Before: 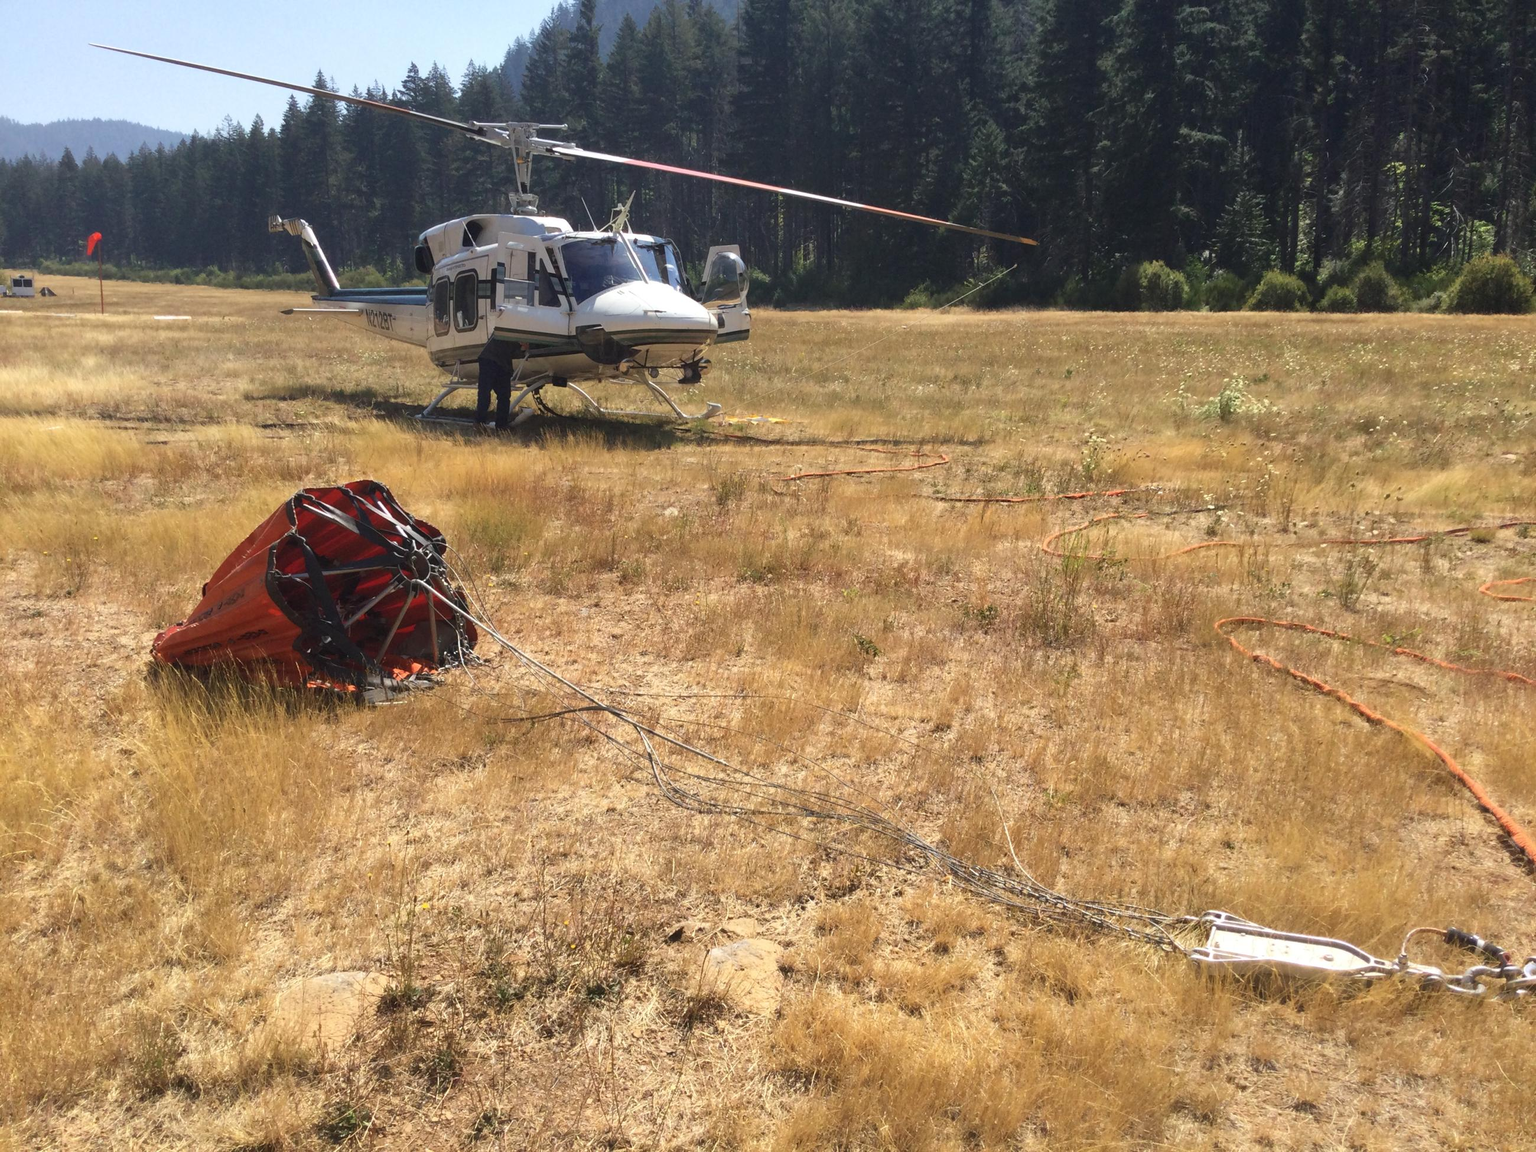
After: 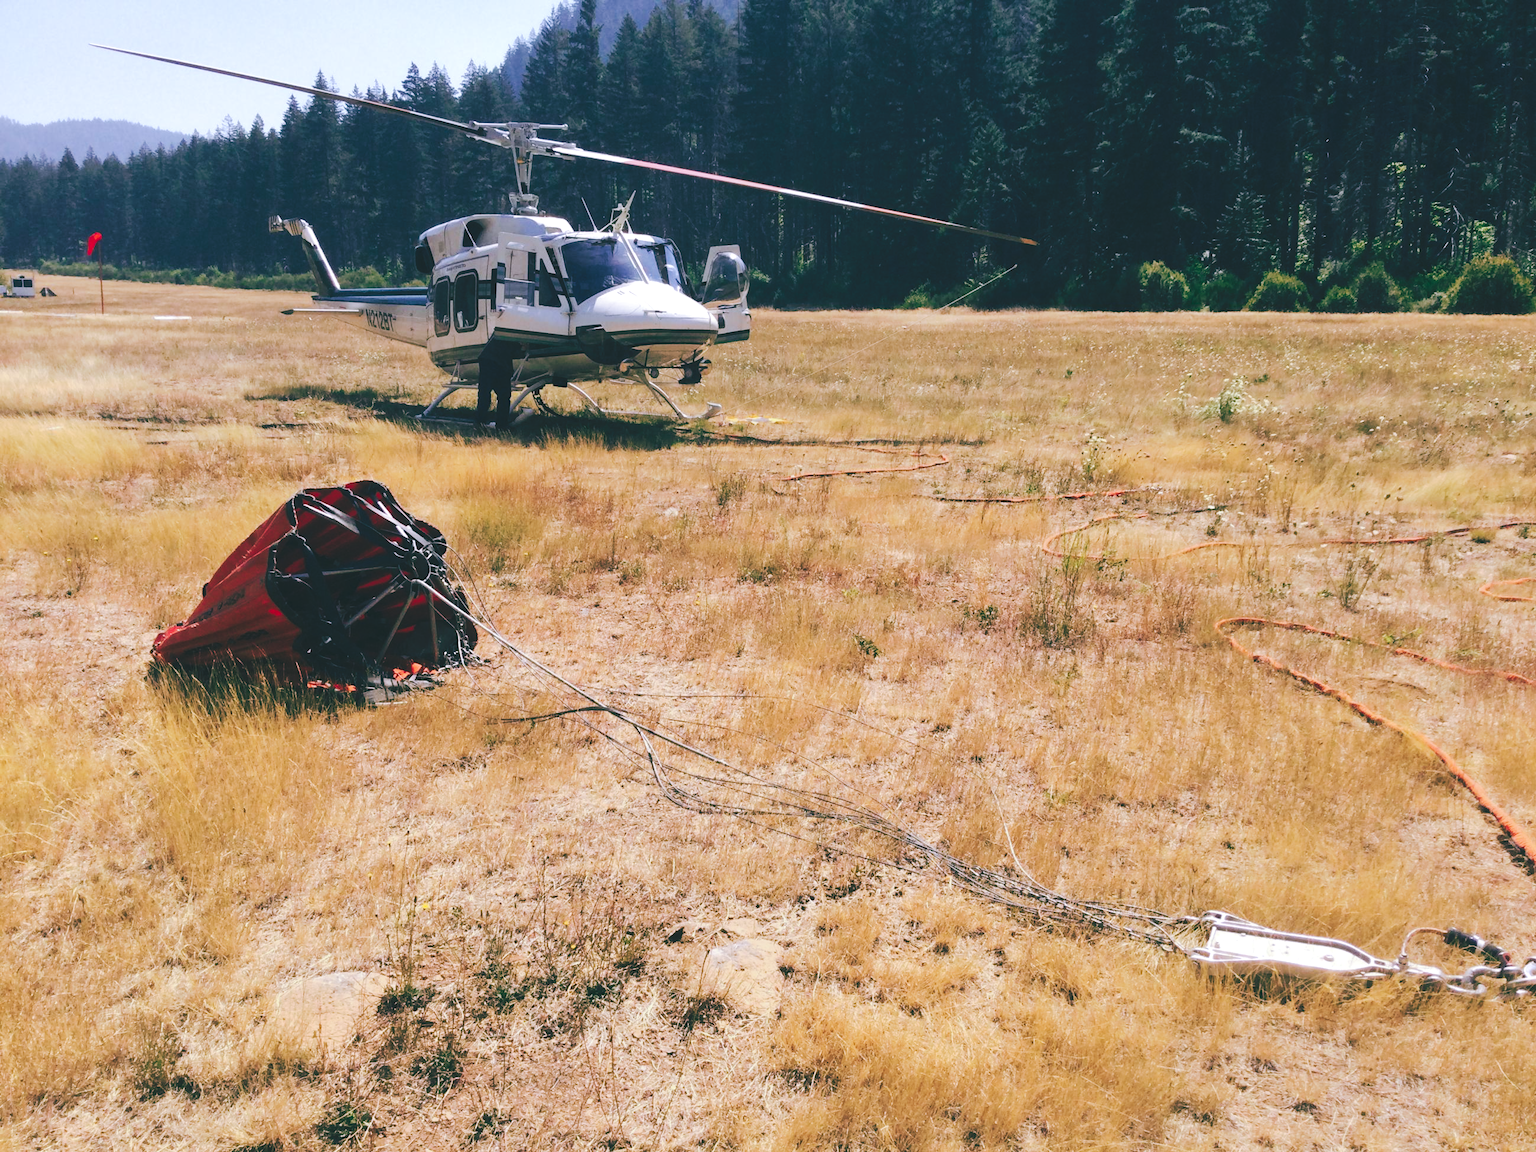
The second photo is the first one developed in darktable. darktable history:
tone curve: curves: ch0 [(0, 0) (0.003, 0.108) (0.011, 0.112) (0.025, 0.117) (0.044, 0.126) (0.069, 0.133) (0.1, 0.146) (0.136, 0.158) (0.177, 0.178) (0.224, 0.212) (0.277, 0.256) (0.335, 0.331) (0.399, 0.423) (0.468, 0.538) (0.543, 0.641) (0.623, 0.721) (0.709, 0.792) (0.801, 0.845) (0.898, 0.917) (1, 1)], preserve colors none
color look up table: target L [93.55, 92.63, 89.64, 83.6, 66.92, 62.38, 60.12, 50.05, 46.25, 33.42, 15.79, 6.427, 200.7, 102.53, 87.45, 87.32, 64.74, 57.58, 55.92, 47.77, 44.66, 52.06, 26.7, 11.62, 89.26, 76.25, 69.61, 71.39, 62.65, 62.23, 66.89, 57.09, 47.11, 46.39, 44.77, 37.65, 38.4, 38.22, 32.43, 27.88, 6.797, 12.2, 85.98, 65.04, 53.16, 49.12, 43.89, 29.83, 18.55], target a [-20.32, -22.05, -33.95, -8.434, -50.51, -57.25, -22.72, -25.27, -4.428, -29.34, -48.46, -19.99, 0, 0, 10.21, 5.272, 37.55, 58.68, 28.02, 63.11, 52.34, 32.35, 41.53, -3.647, 13.14, 21.46, 8.369, 42.64, 68.87, 35.8, 68.84, 0.27, 8.723, 22.79, 28.86, 48.04, 26.45, 54.34, -3.492, 41.72, -8.627, 5.012, -22.82, -25.96, -11.54, -23.85, -11.65, 0.169, -29.5], target b [79.4, 15.94, -9.21, -8.328, 24.69, 51.57, 26.07, 40.55, 20.26, 26.45, 13.37, -0.909, -0.001, -0.002, -2.077, 42.36, 4.032, 28.15, 24.26, 32.86, 0.66, 50.2, 7.615, 5.371, -18.85, -37.18, -25.73, -44.68, -38.96, -38.28, -52.12, -7.926, -63.45, -5.82, -63.57, -3.668, -87.69, -67.23, -5.649, -25.84, -28.14, -37.92, -19.77, -28.52, -51.45, -4.501, -20.82, -28.26, -11.27], num patches 49
